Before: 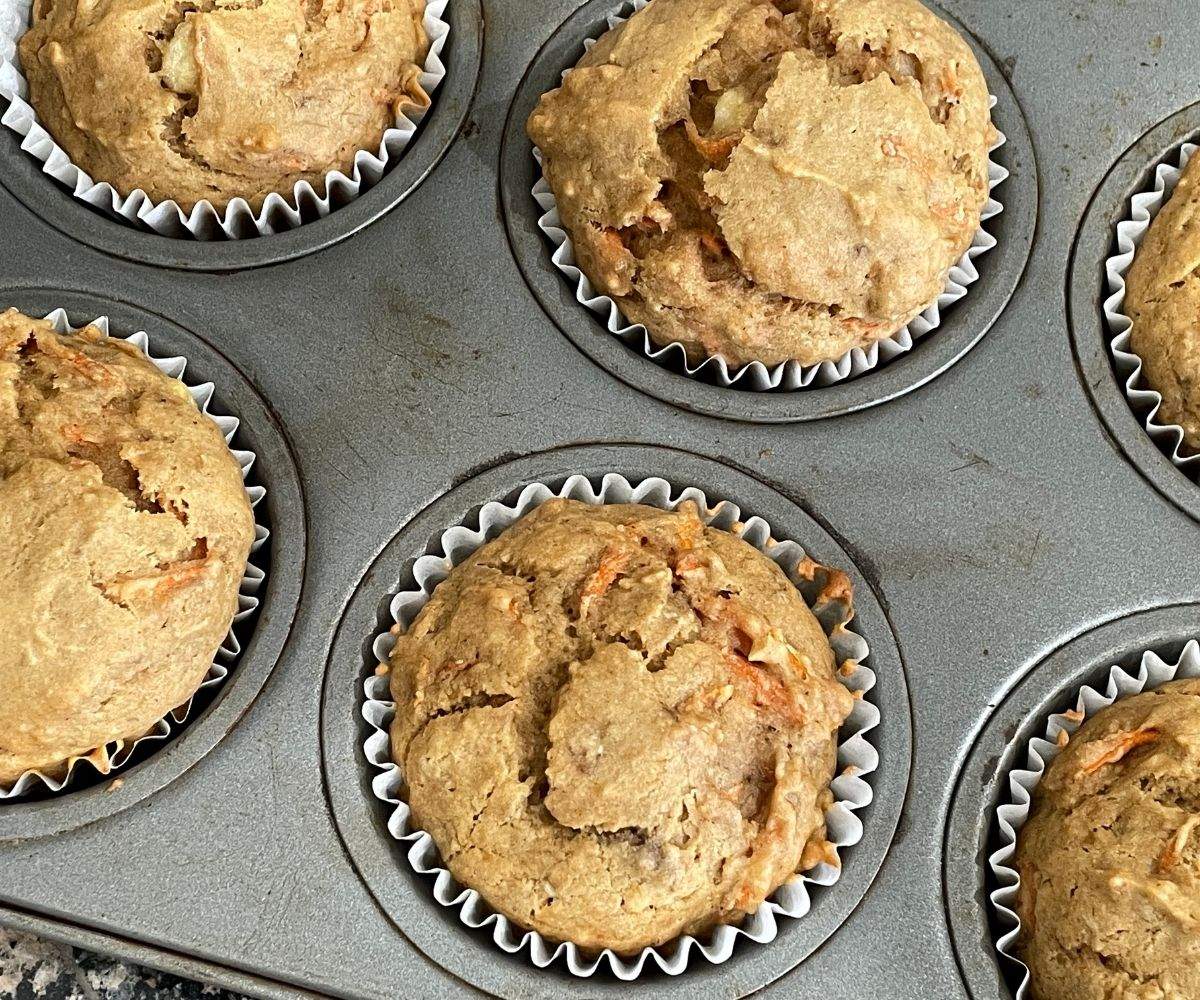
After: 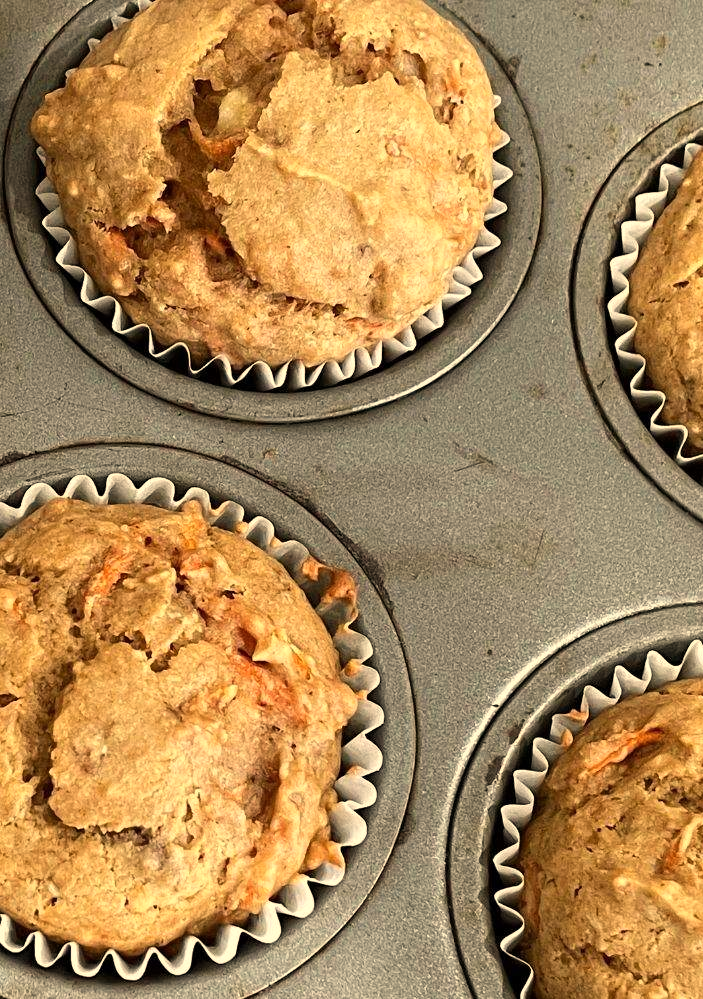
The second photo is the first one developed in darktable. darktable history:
crop: left 41.402%
white balance: red 1.123, blue 0.83
